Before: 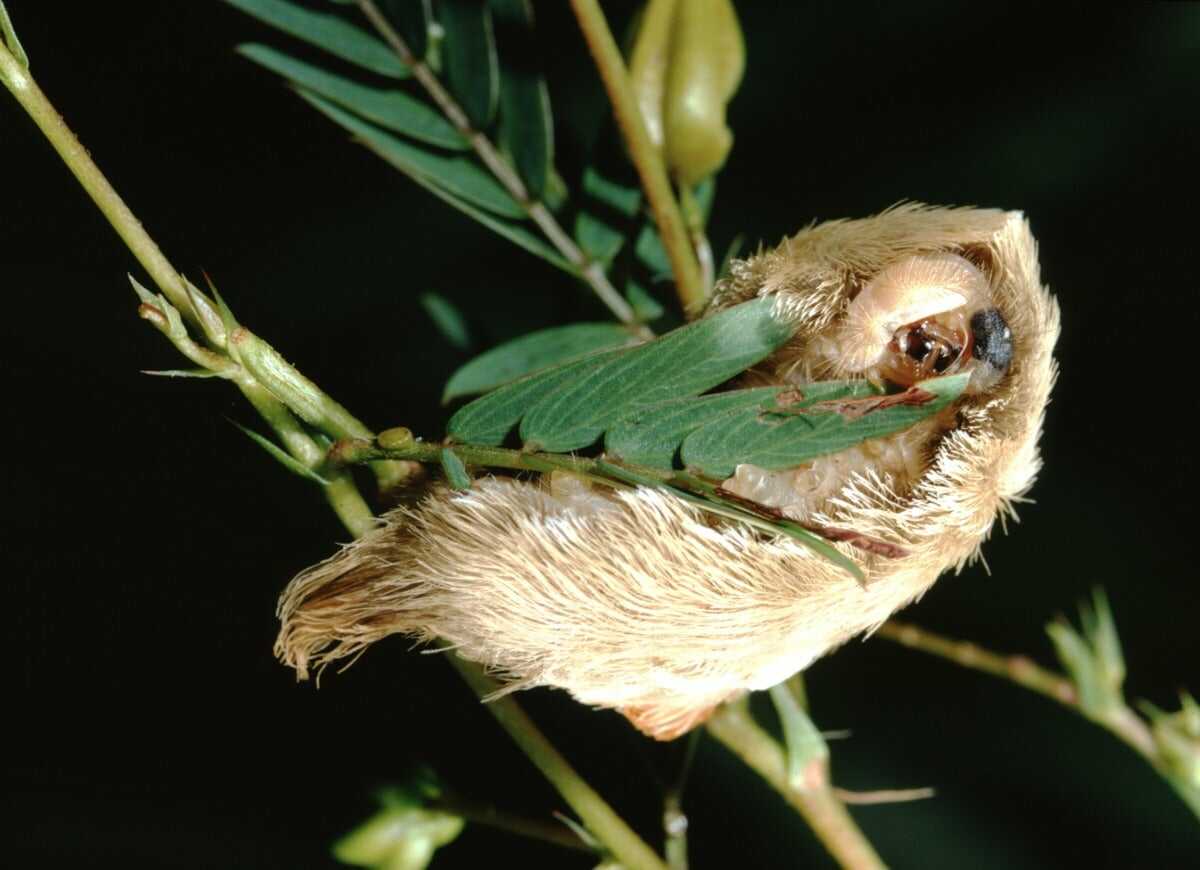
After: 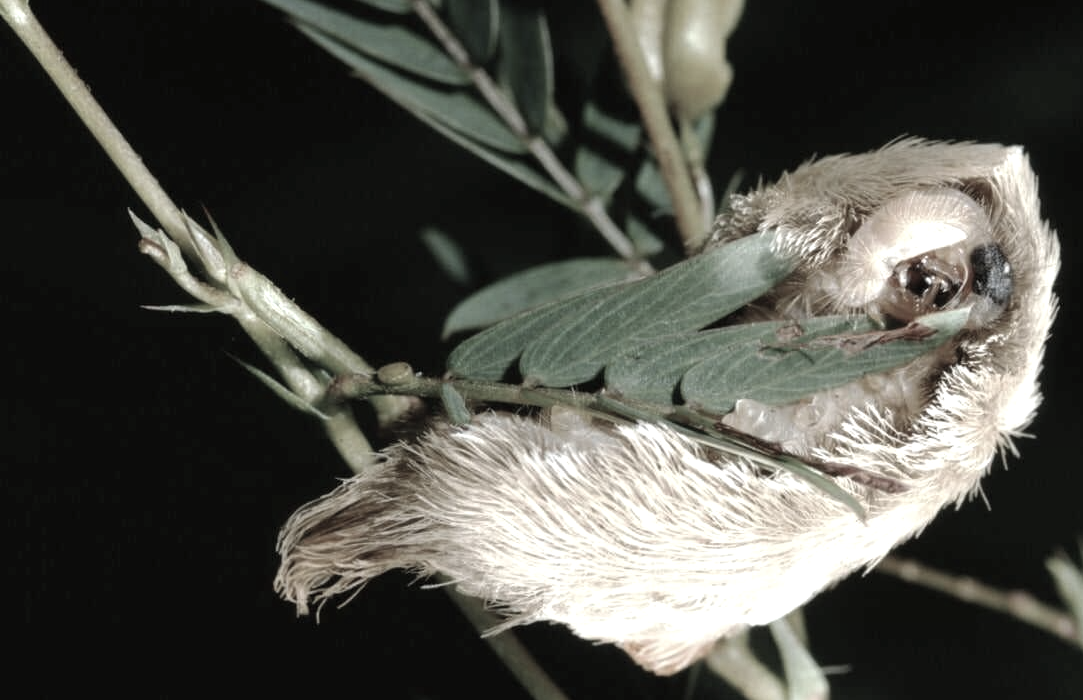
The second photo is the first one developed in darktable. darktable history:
crop: top 7.49%, right 9.717%, bottom 11.943%
color correction: saturation 0.3
exposure: exposure 0.2 EV, compensate highlight preservation false
